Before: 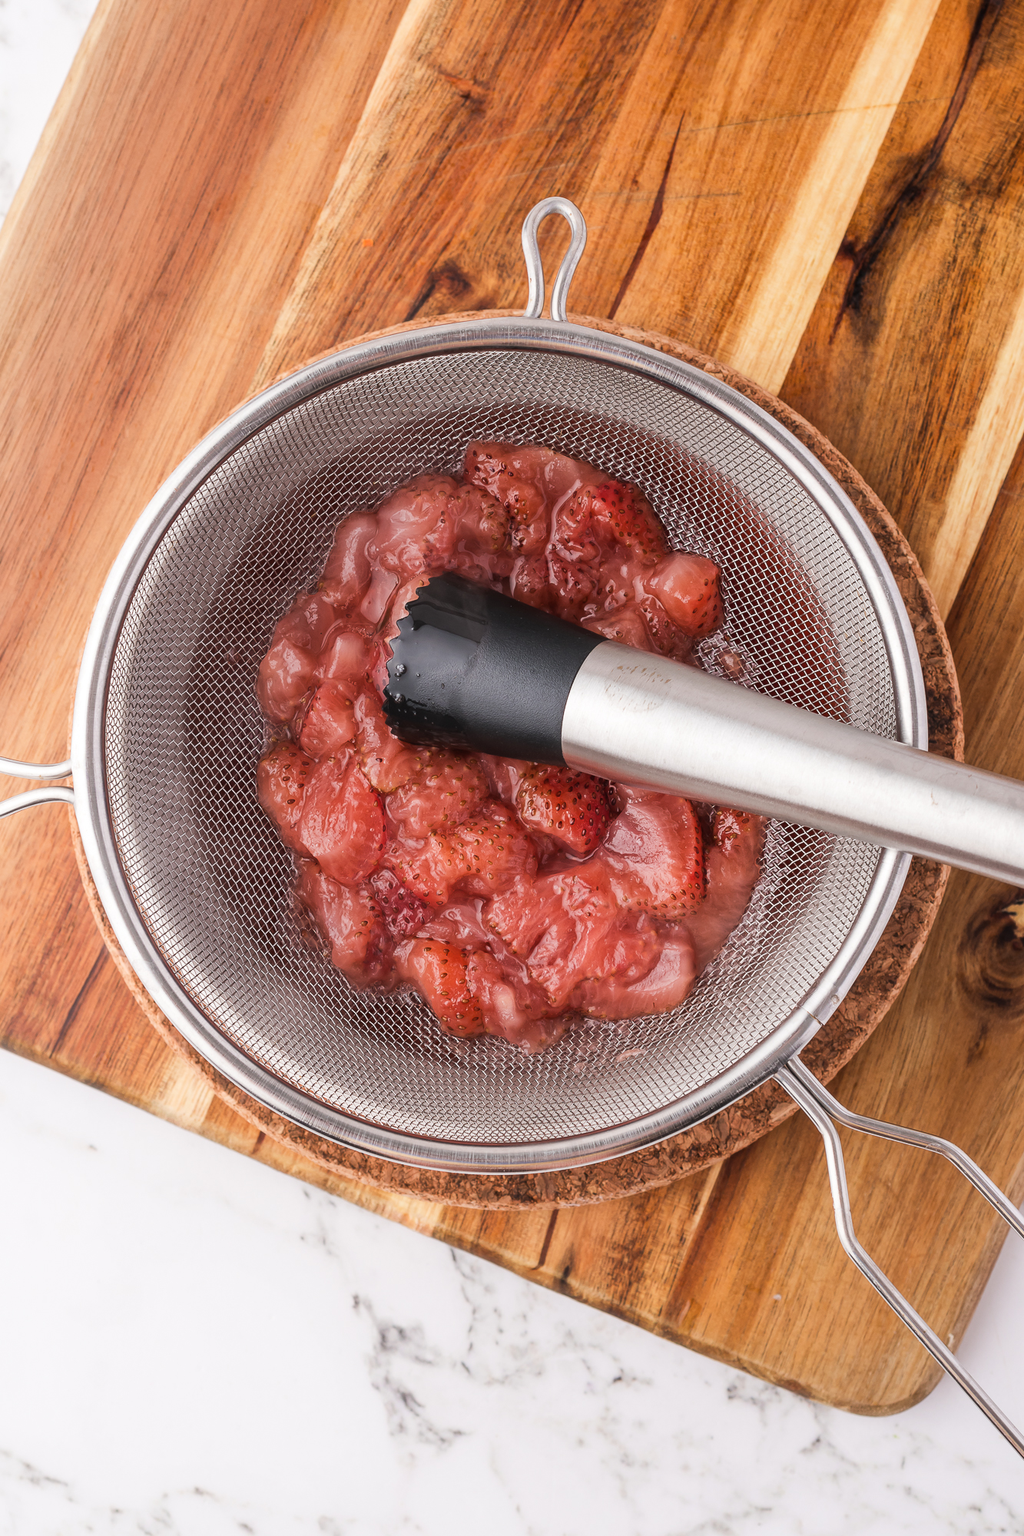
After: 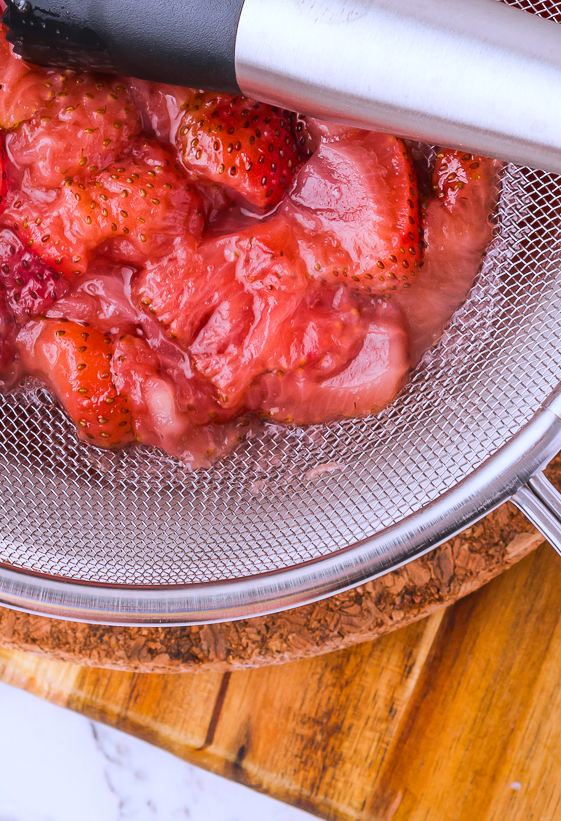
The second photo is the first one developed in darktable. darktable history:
white balance: red 0.967, blue 1.119, emerald 0.756
crop: left 37.221%, top 45.169%, right 20.63%, bottom 13.777%
color balance rgb: perceptual saturation grading › global saturation 25%, perceptual brilliance grading › mid-tones 10%, perceptual brilliance grading › shadows 15%, global vibrance 20%
